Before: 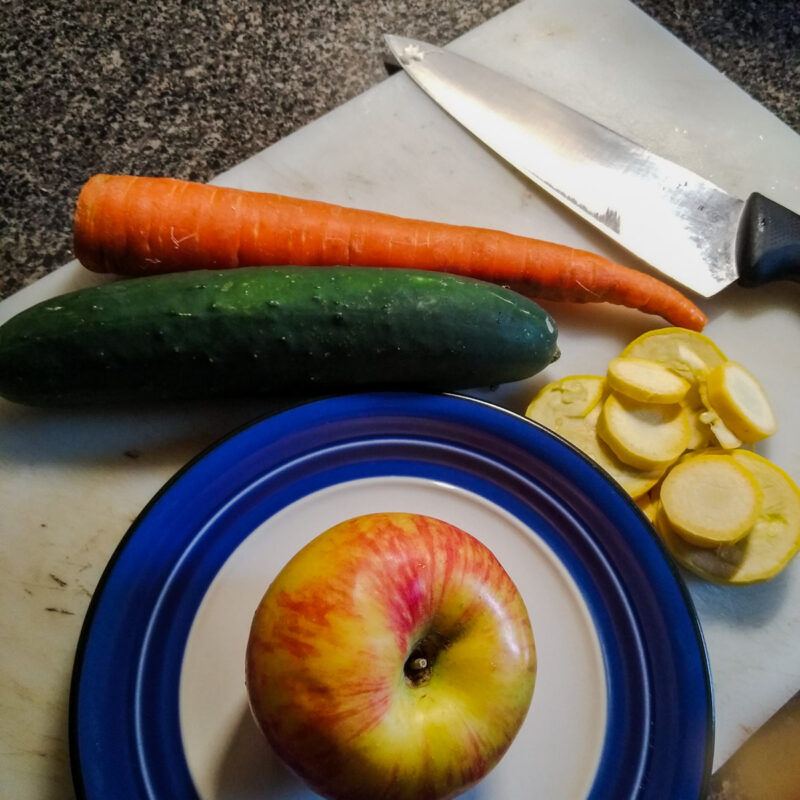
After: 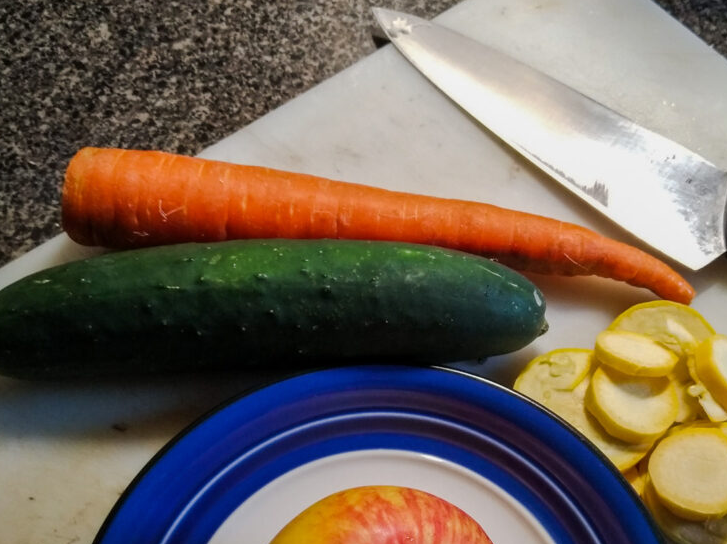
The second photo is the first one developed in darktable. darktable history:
crop: left 1.546%, top 3.417%, right 7.578%, bottom 28.467%
